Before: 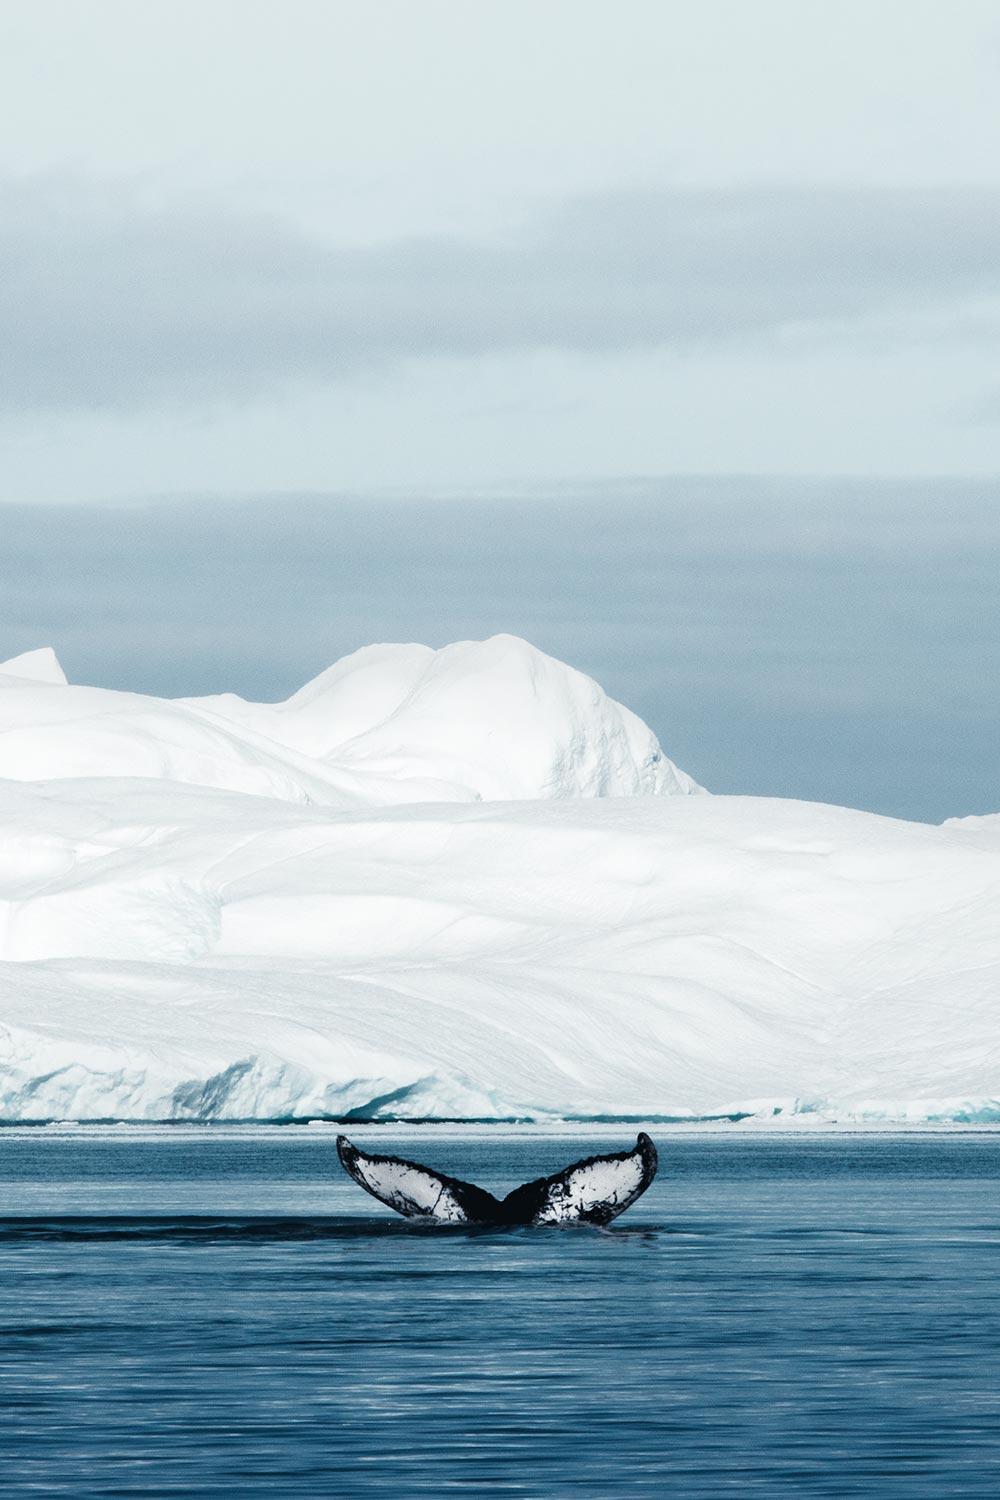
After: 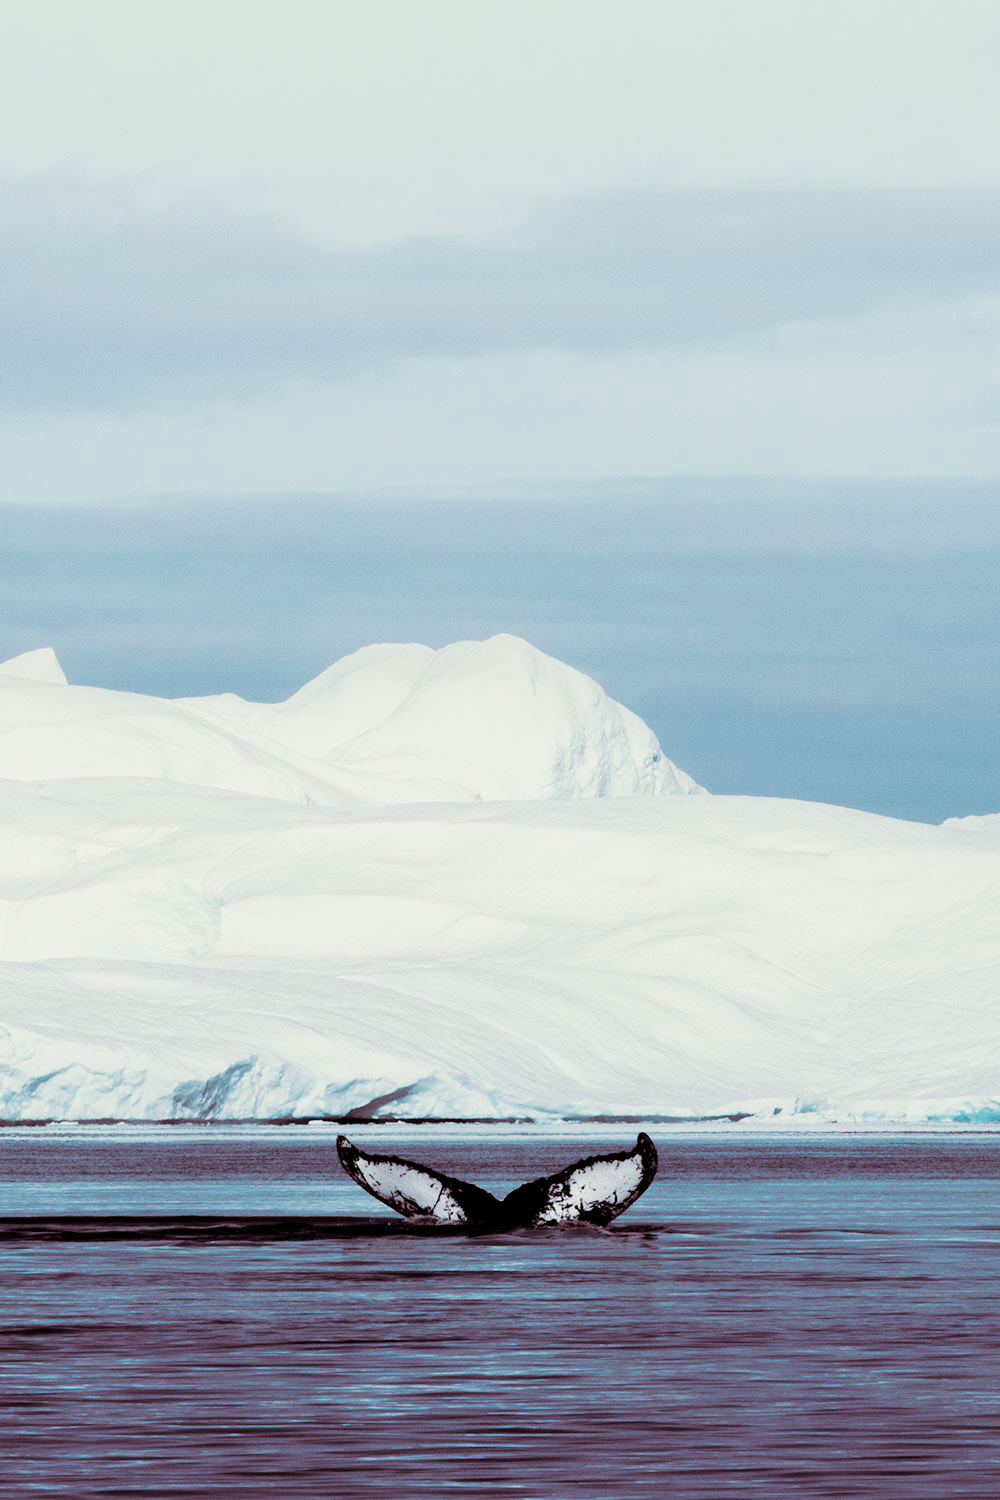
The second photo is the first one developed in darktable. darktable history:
split-toning: shadows › hue 360°
filmic rgb: black relative exposure -5 EV, white relative exposure 3.2 EV, hardness 3.42, contrast 1.2, highlights saturation mix -30%
color balance rgb: linear chroma grading › global chroma 33.4%
